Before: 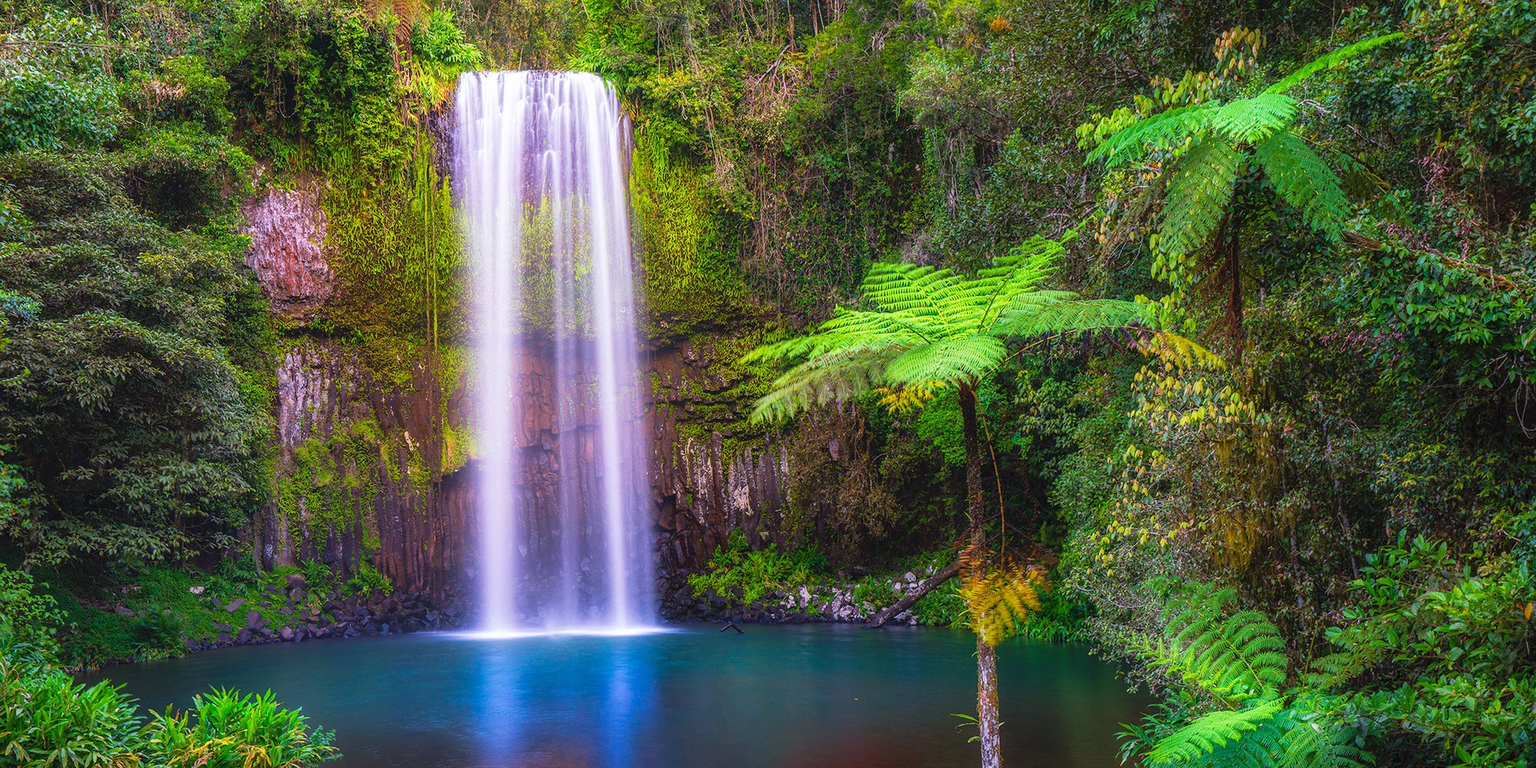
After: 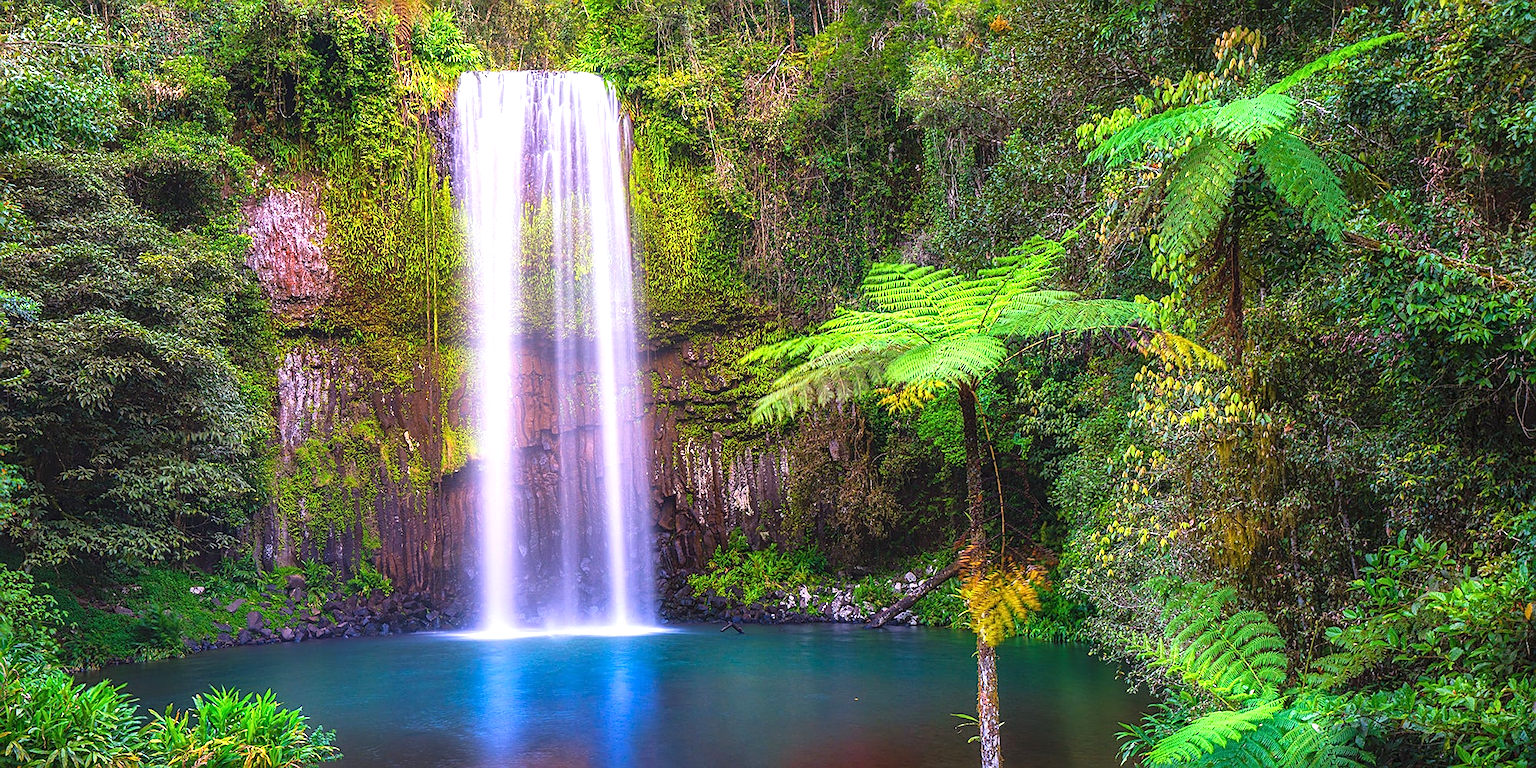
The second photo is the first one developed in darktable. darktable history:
exposure: exposure 0.513 EV, compensate highlight preservation false
sharpen: on, module defaults
